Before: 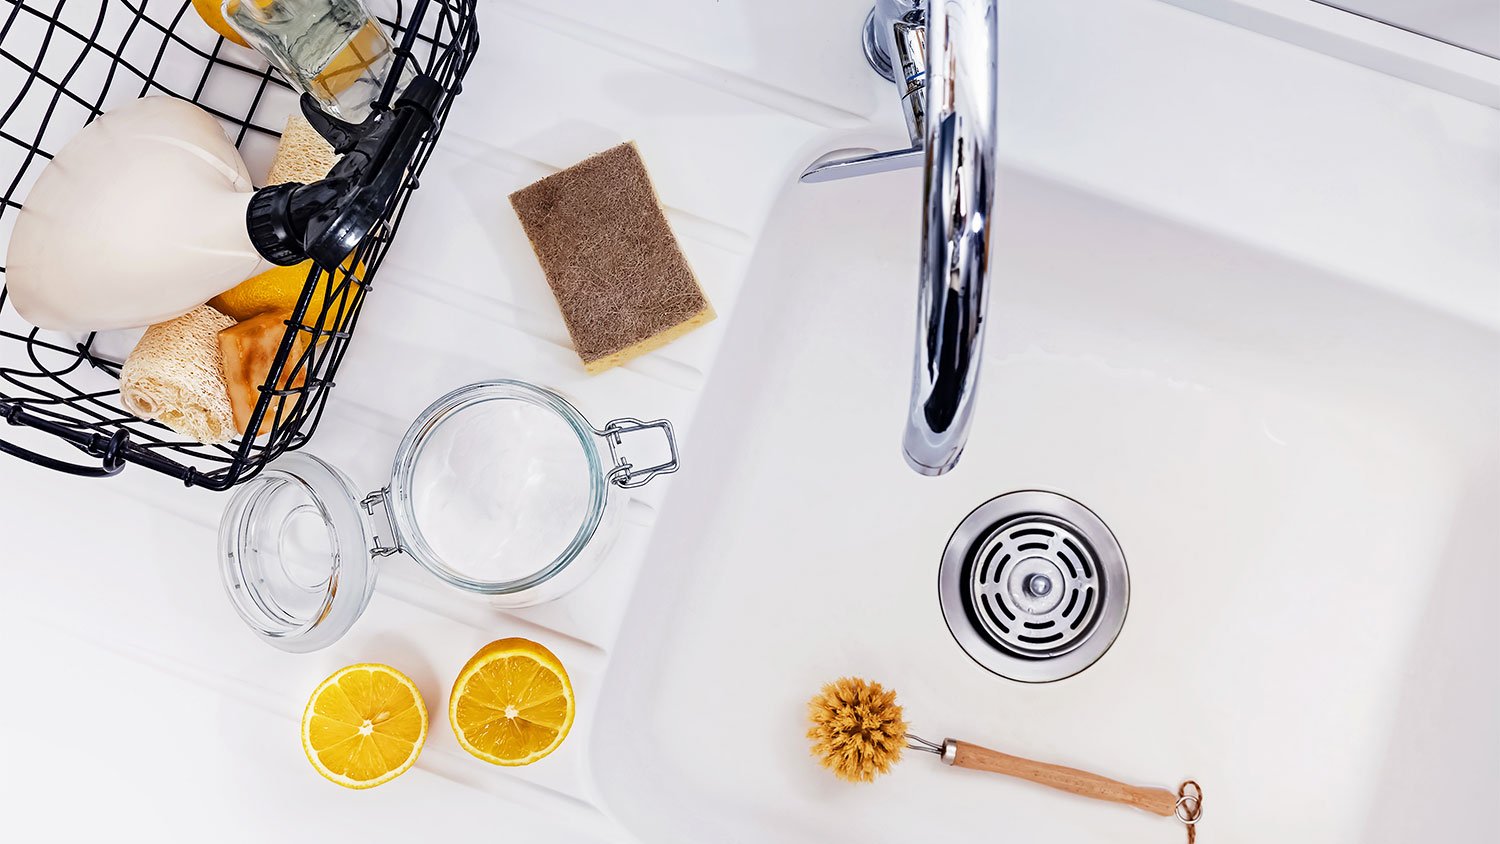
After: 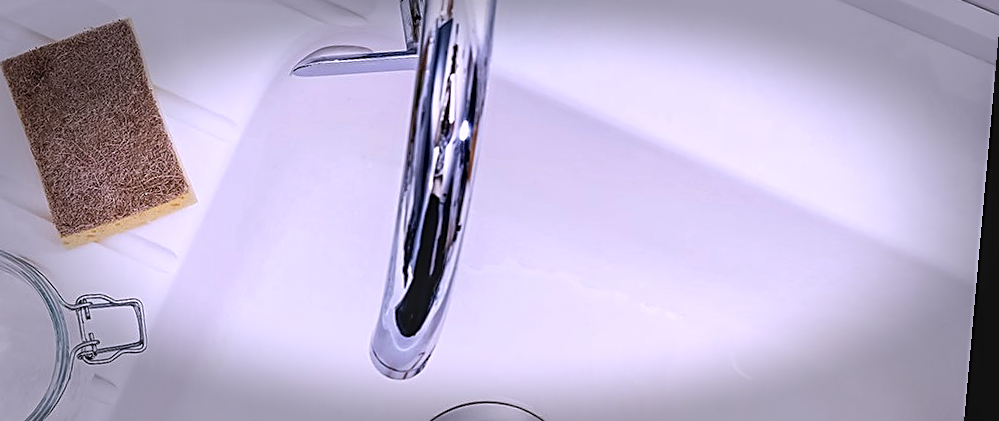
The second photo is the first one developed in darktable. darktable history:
sharpen: on, module defaults
white balance: red 1.042, blue 1.17
exposure: compensate highlight preservation false
vignetting: fall-off start 66.7%, fall-off radius 39.74%, brightness -0.576, saturation -0.258, automatic ratio true, width/height ratio 0.671, dithering 16-bit output
rotate and perspective: rotation 5.12°, automatic cropping off
local contrast: on, module defaults
crop: left 36.005%, top 18.293%, right 0.31%, bottom 38.444%
